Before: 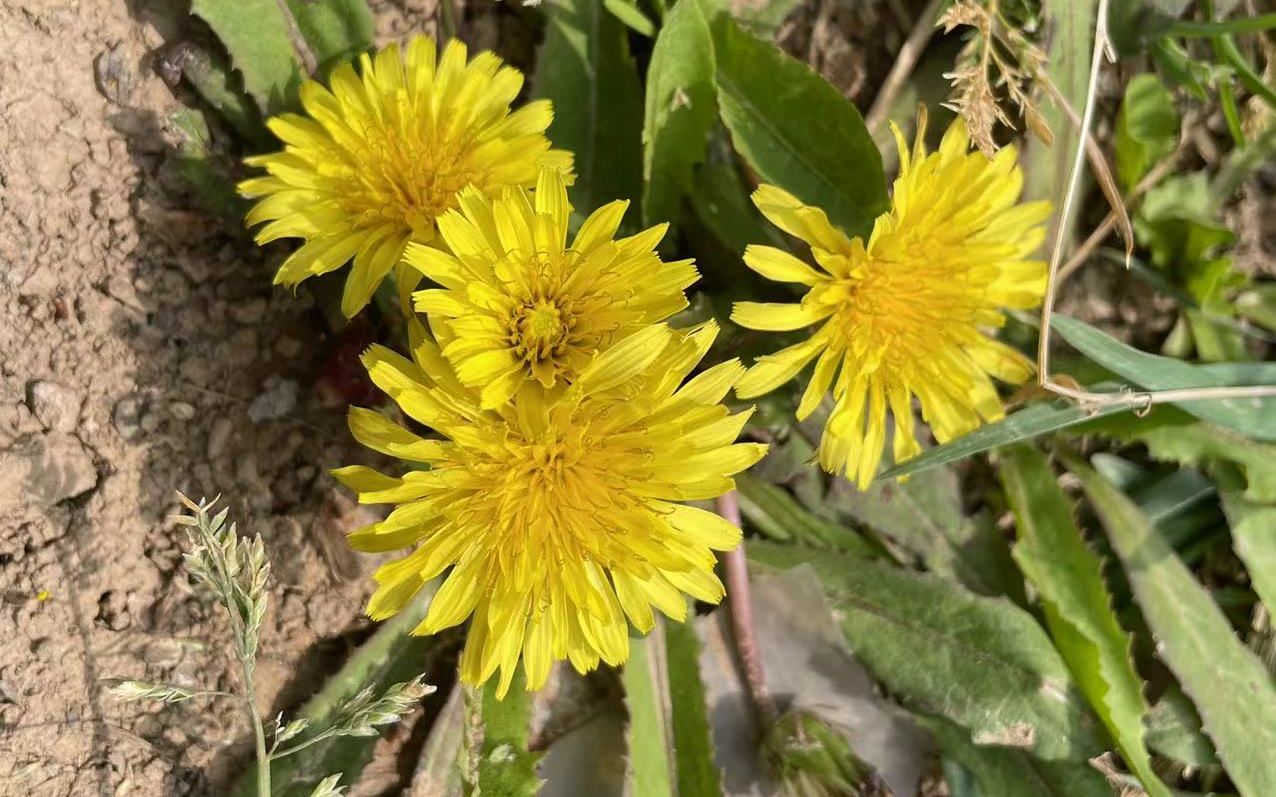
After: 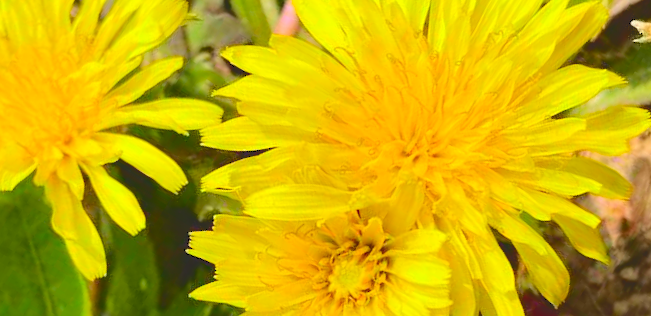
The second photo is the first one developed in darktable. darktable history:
color correction: highlights b* 0.023, saturation 1.37
crop and rotate: angle 148.25°, left 9.18%, top 15.595%, right 4.426%, bottom 17.184%
tone curve: curves: ch0 [(0, 0) (0.003, 0.177) (0.011, 0.177) (0.025, 0.176) (0.044, 0.178) (0.069, 0.186) (0.1, 0.194) (0.136, 0.203) (0.177, 0.223) (0.224, 0.255) (0.277, 0.305) (0.335, 0.383) (0.399, 0.467) (0.468, 0.546) (0.543, 0.616) (0.623, 0.694) (0.709, 0.764) (0.801, 0.834) (0.898, 0.901) (1, 1)], color space Lab, independent channels, preserve colors none
contrast brightness saturation: contrast 0.066, brightness 0.176, saturation 0.417
